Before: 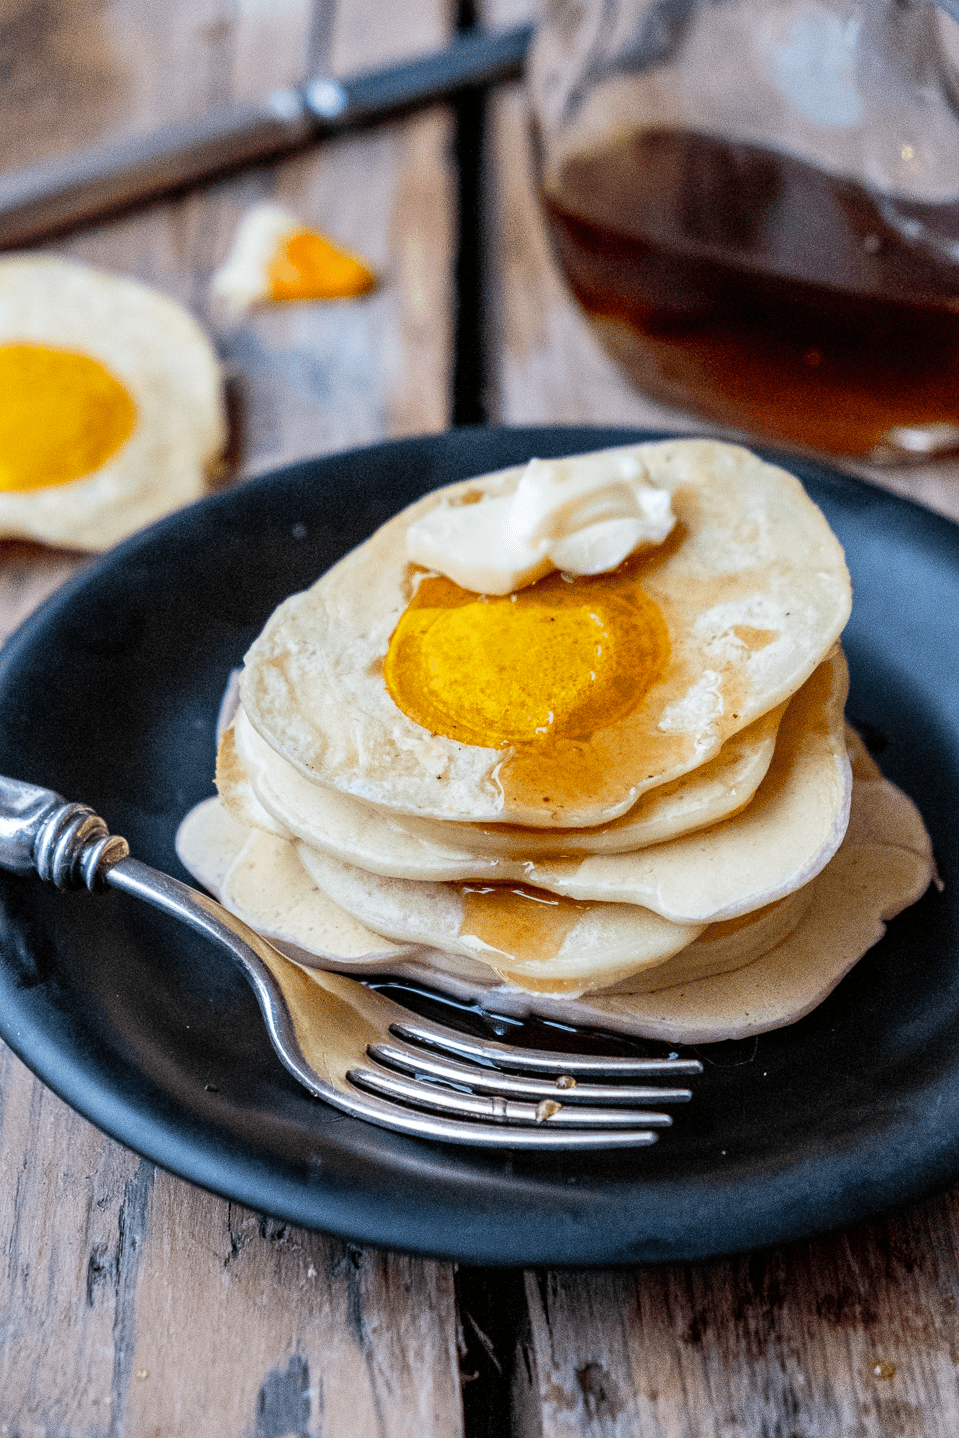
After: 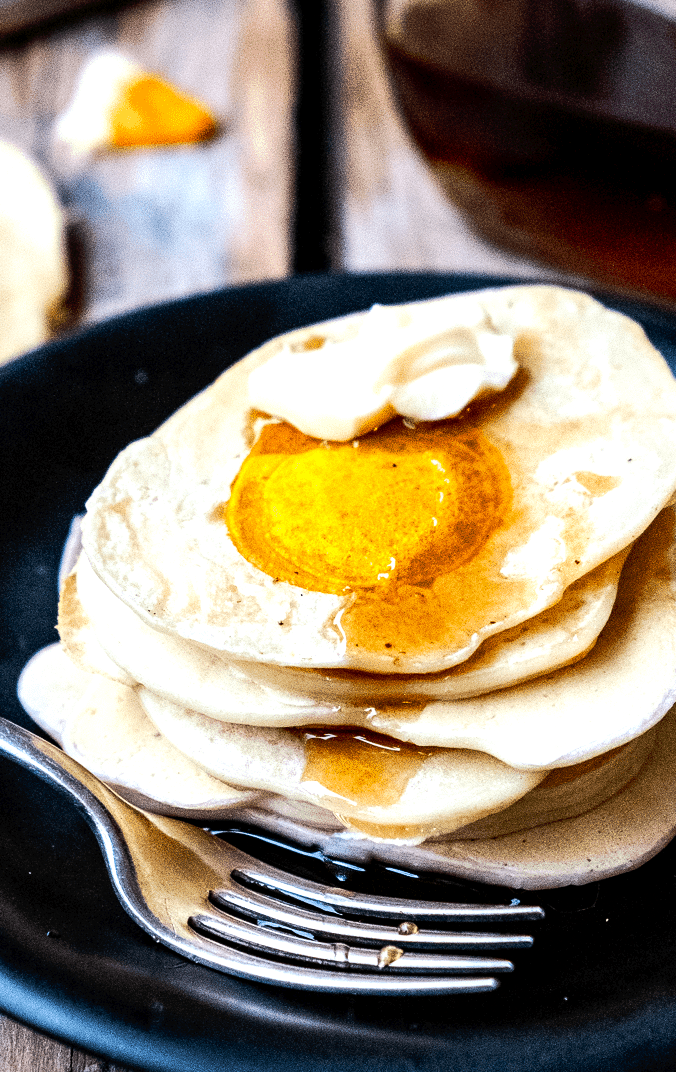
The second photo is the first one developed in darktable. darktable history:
crop and rotate: left 16.573%, top 10.773%, right 12.915%, bottom 14.618%
tone equalizer: -8 EV -0.787 EV, -7 EV -0.67 EV, -6 EV -0.614 EV, -5 EV -0.393 EV, -3 EV 0.402 EV, -2 EV 0.6 EV, -1 EV 0.674 EV, +0 EV 0.746 EV, edges refinement/feathering 500, mask exposure compensation -1.57 EV, preserve details no
tone curve: curves: ch0 [(0, 0) (0.003, 0.019) (0.011, 0.019) (0.025, 0.022) (0.044, 0.026) (0.069, 0.032) (0.1, 0.052) (0.136, 0.081) (0.177, 0.123) (0.224, 0.17) (0.277, 0.219) (0.335, 0.276) (0.399, 0.344) (0.468, 0.421) (0.543, 0.508) (0.623, 0.604) (0.709, 0.705) (0.801, 0.797) (0.898, 0.894) (1, 1)], preserve colors none
exposure: black level correction 0.005, exposure 0.003 EV, compensate highlight preservation false
